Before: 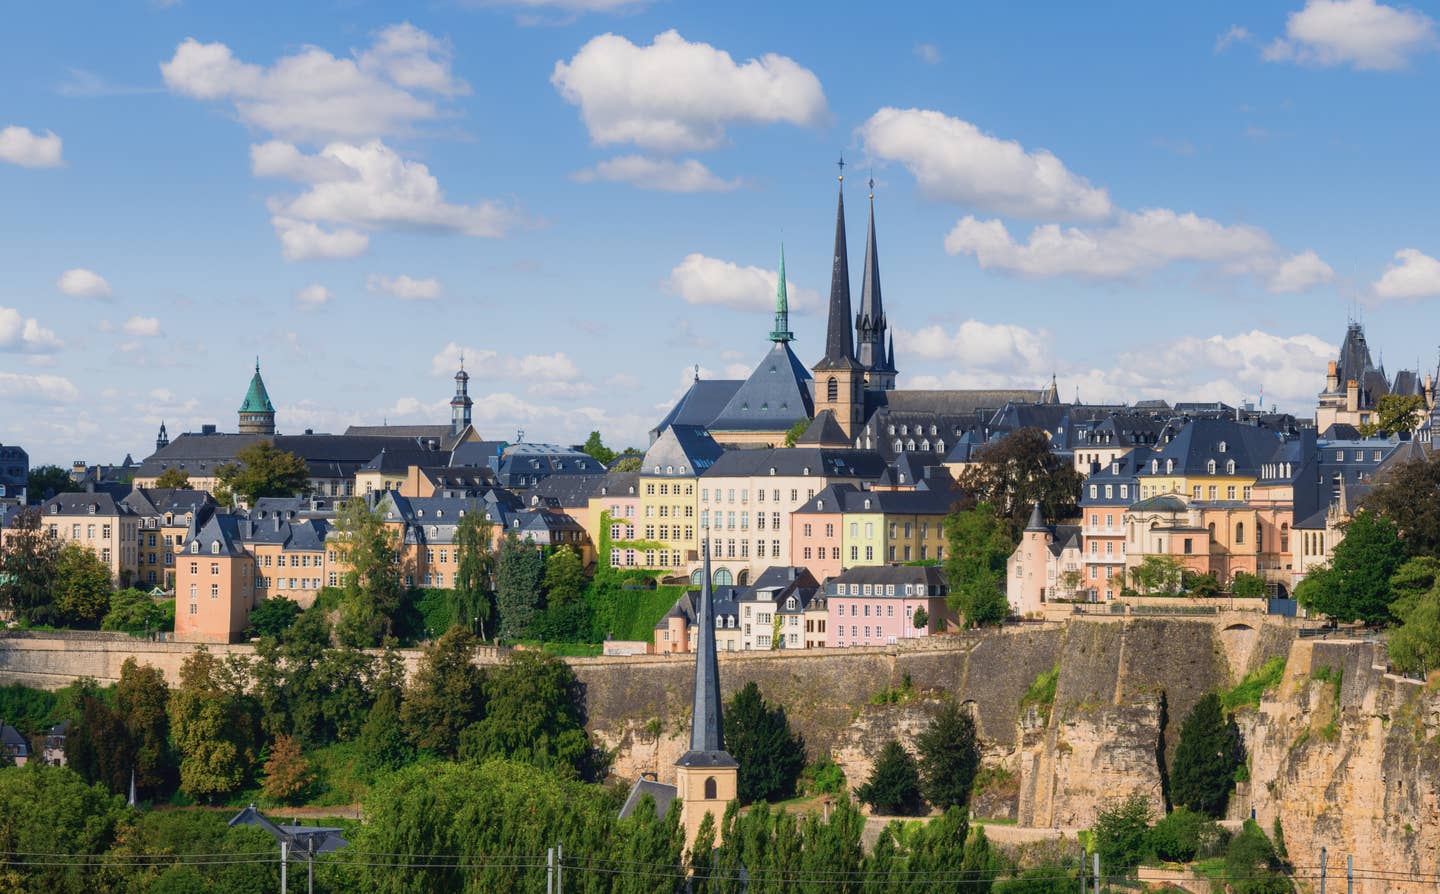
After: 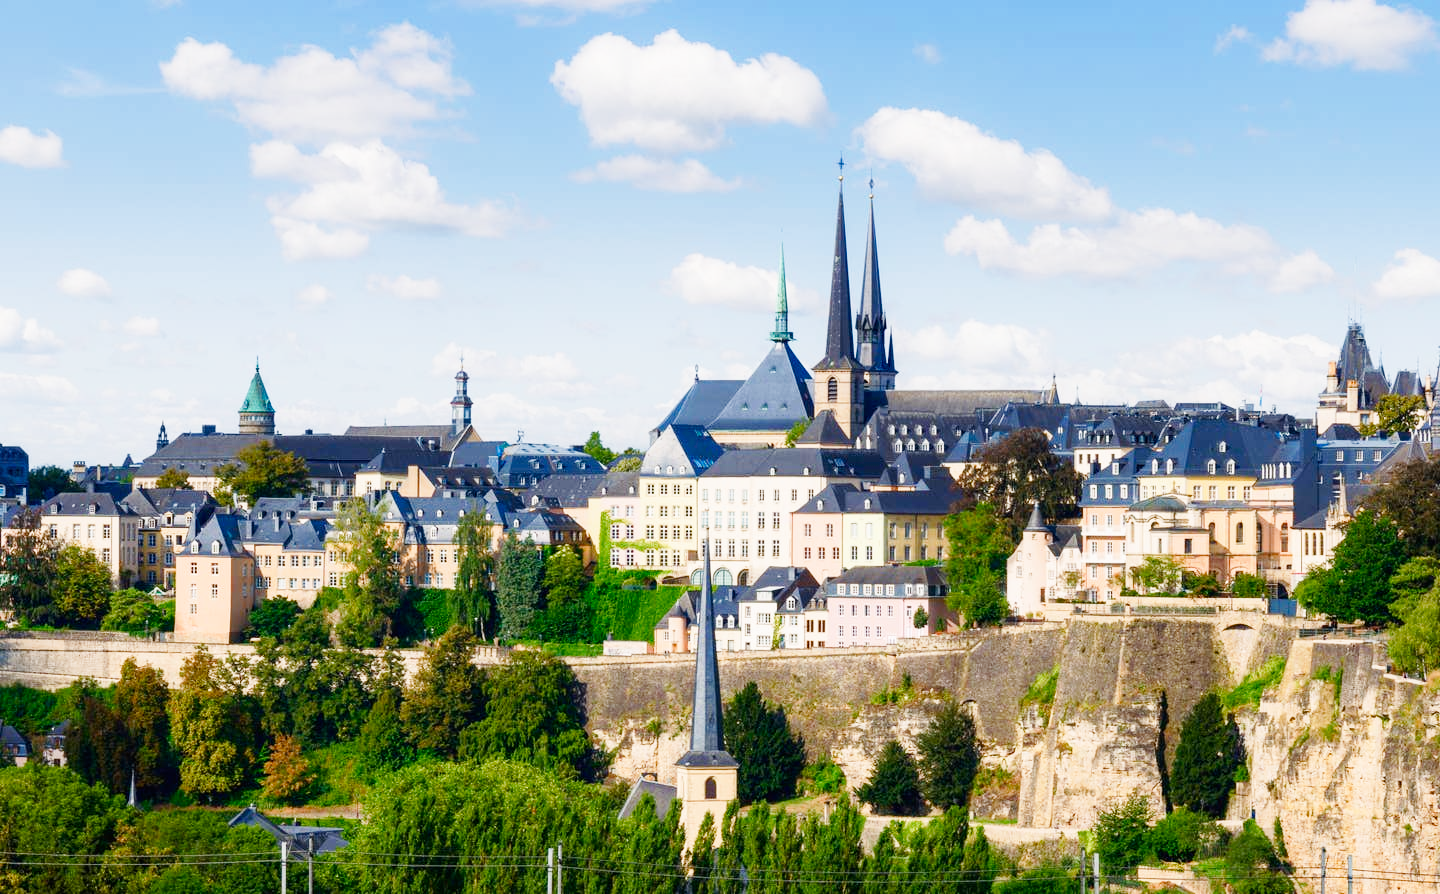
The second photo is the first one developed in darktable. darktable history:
color balance rgb: shadows lift › luminance -9.311%, perceptual saturation grading › global saturation 20%, perceptual saturation grading › highlights -50.045%, perceptual saturation grading › shadows 31.023%
base curve: curves: ch0 [(0, 0) (0.005, 0.002) (0.15, 0.3) (0.4, 0.7) (0.75, 0.95) (1, 1)], preserve colors none
